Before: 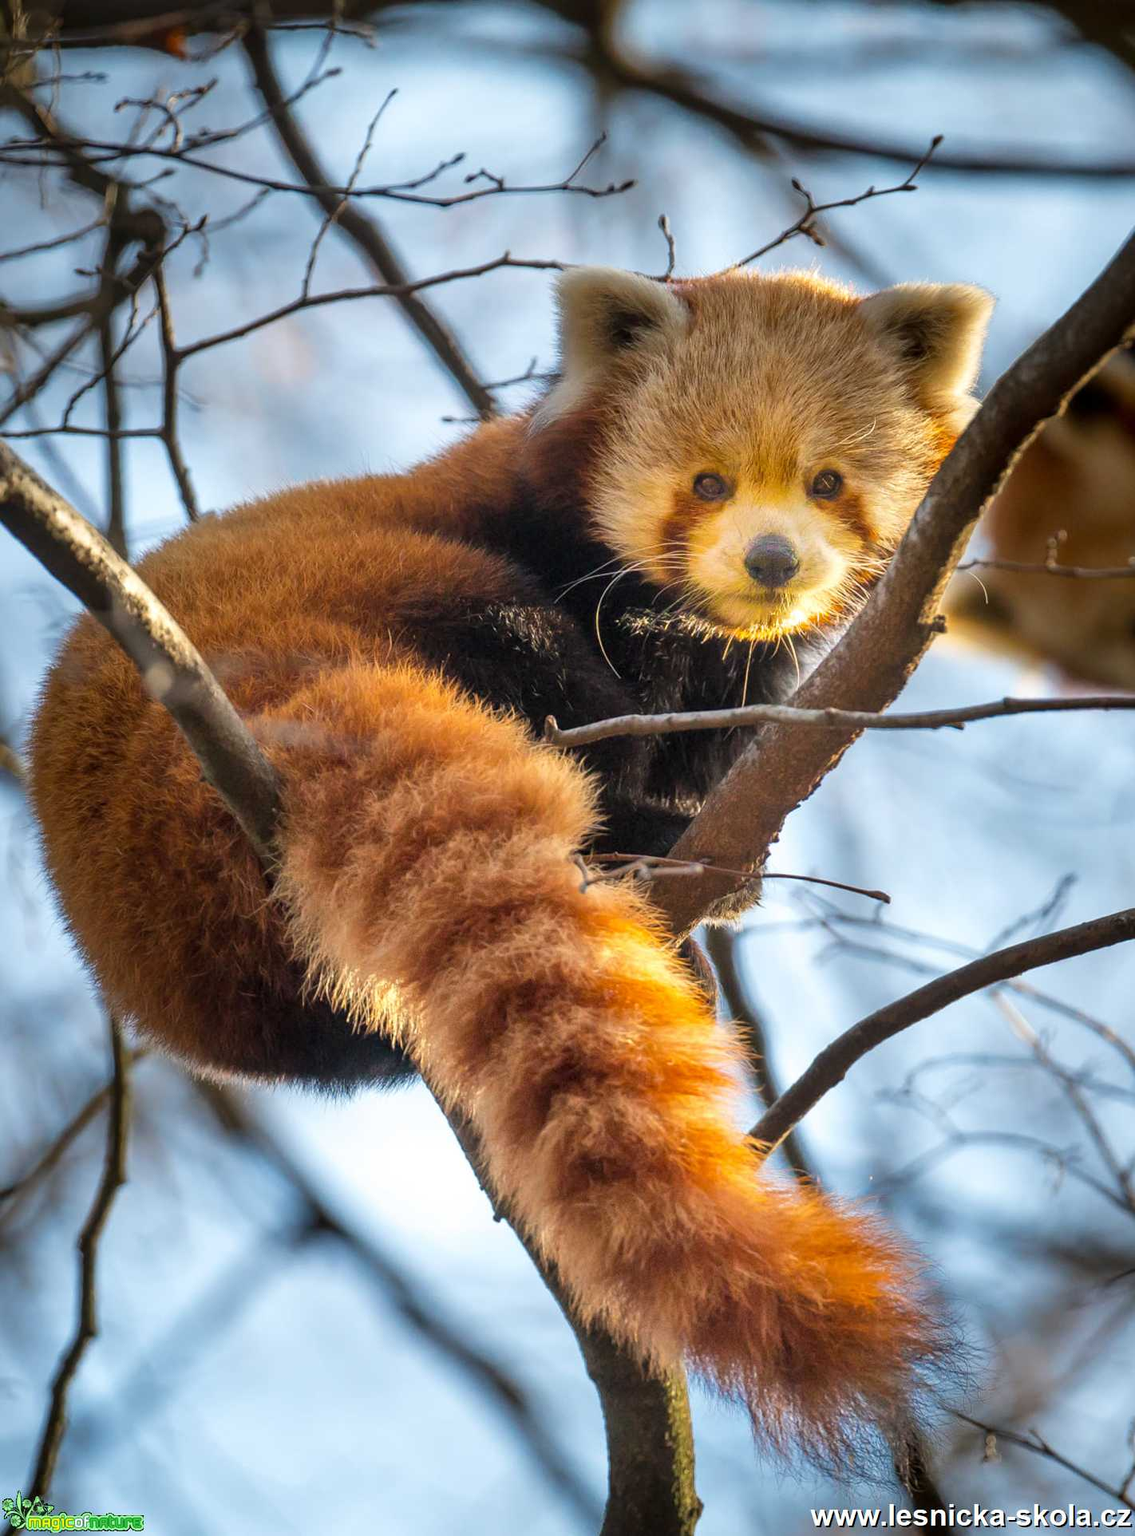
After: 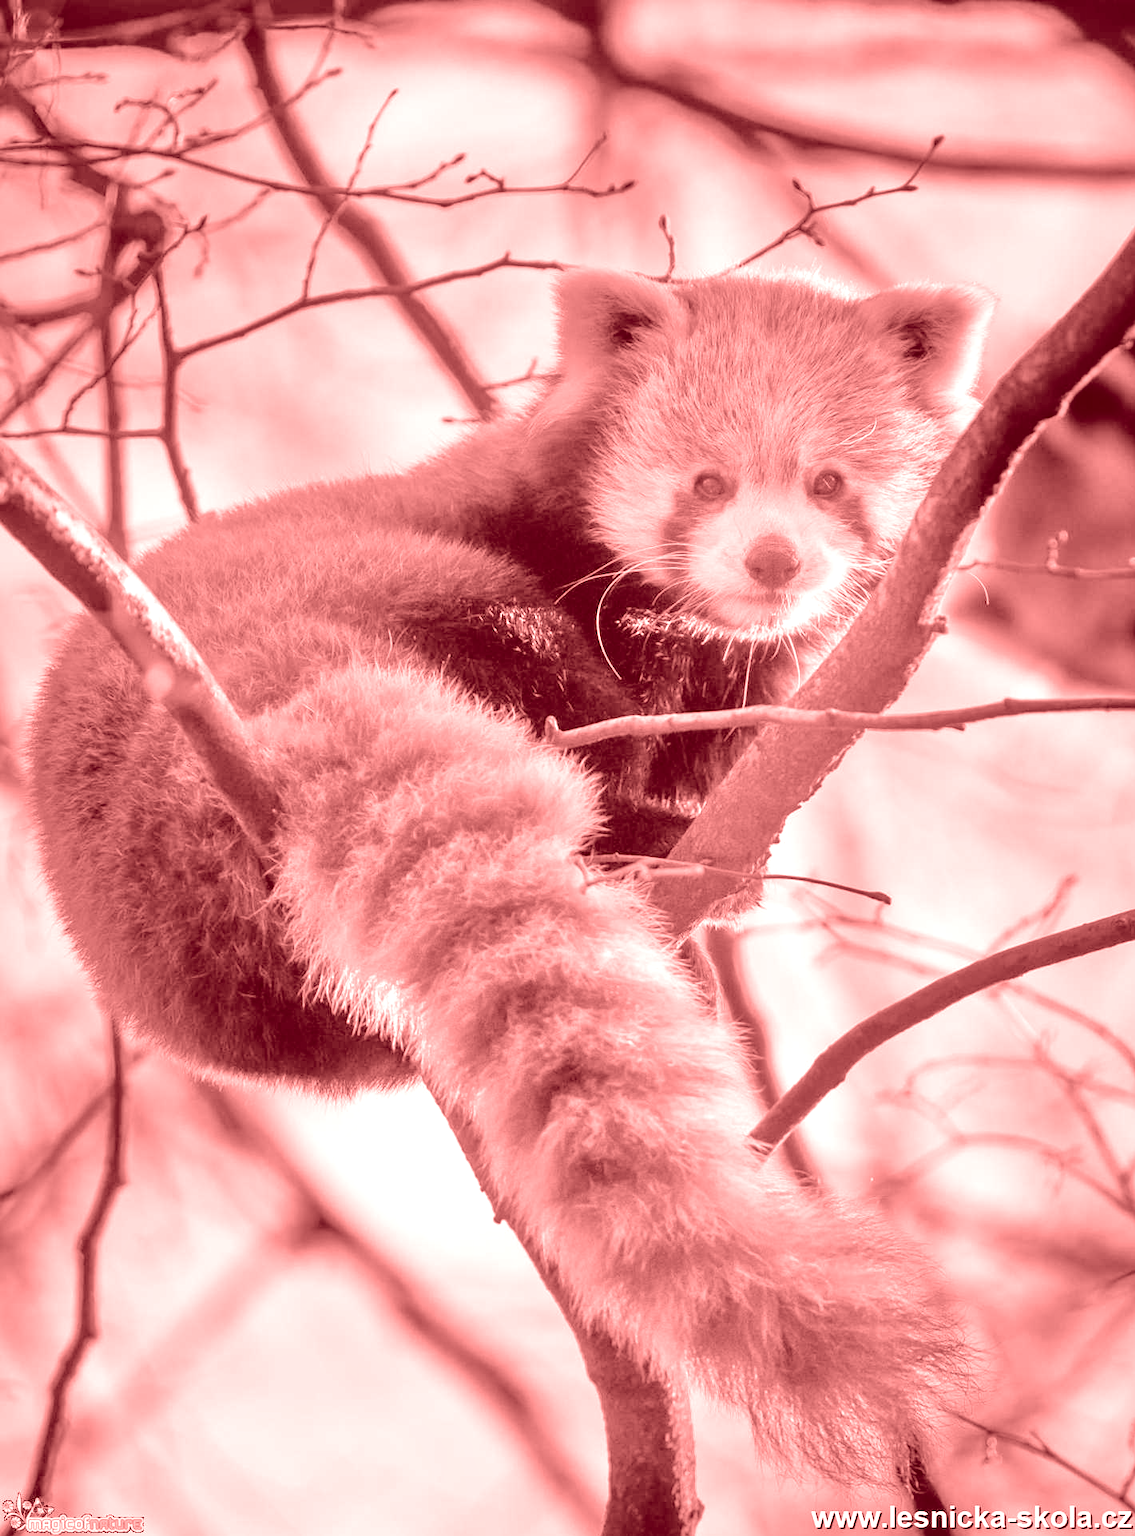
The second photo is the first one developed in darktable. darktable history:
colorize: saturation 60%, source mix 100%
crop: bottom 0.071%
tone equalizer: -7 EV 0.15 EV, -6 EV 0.6 EV, -5 EV 1.15 EV, -4 EV 1.33 EV, -3 EV 1.15 EV, -2 EV 0.6 EV, -1 EV 0.15 EV, mask exposure compensation -0.5 EV
